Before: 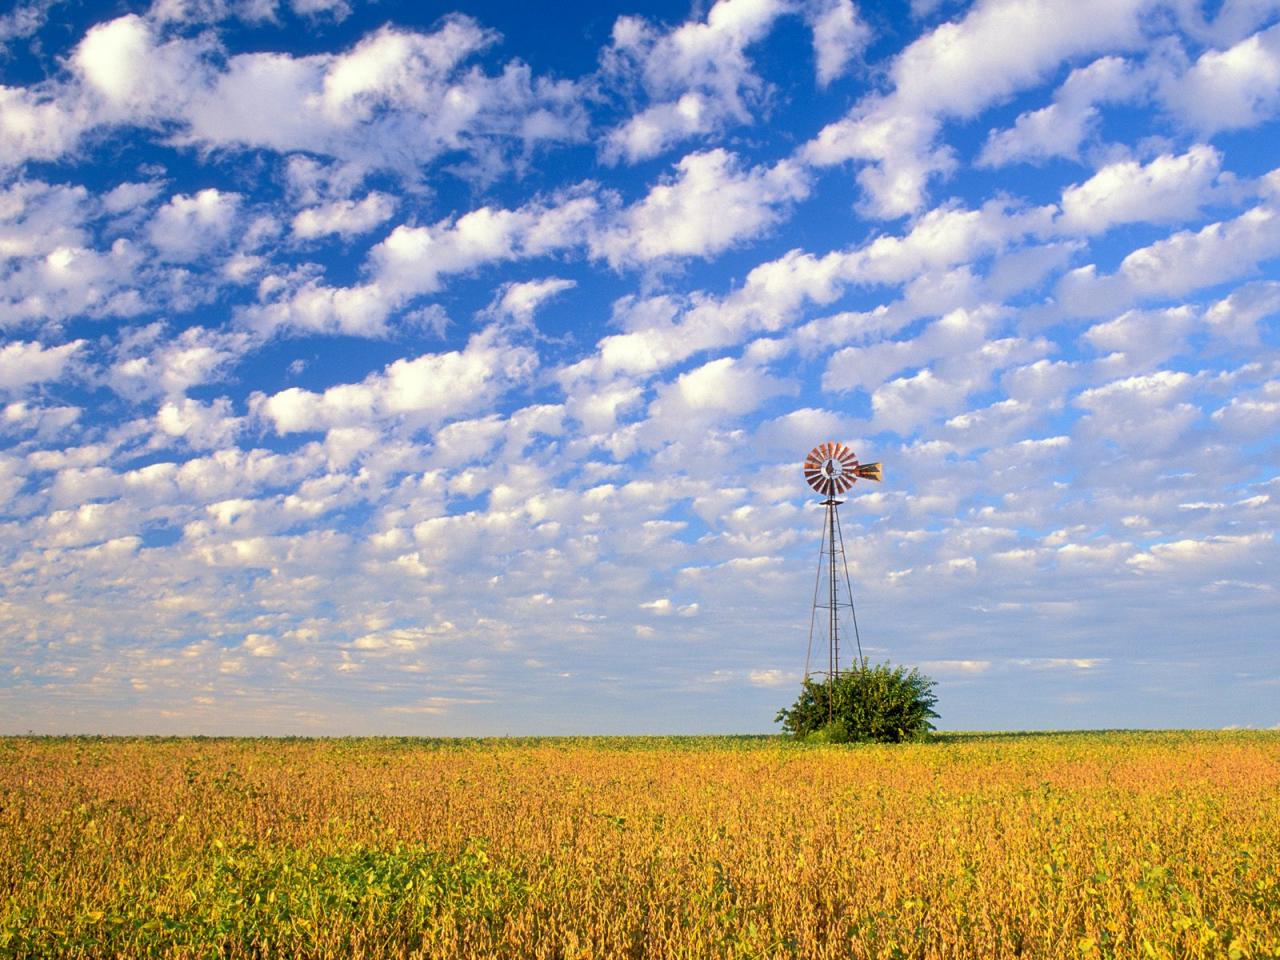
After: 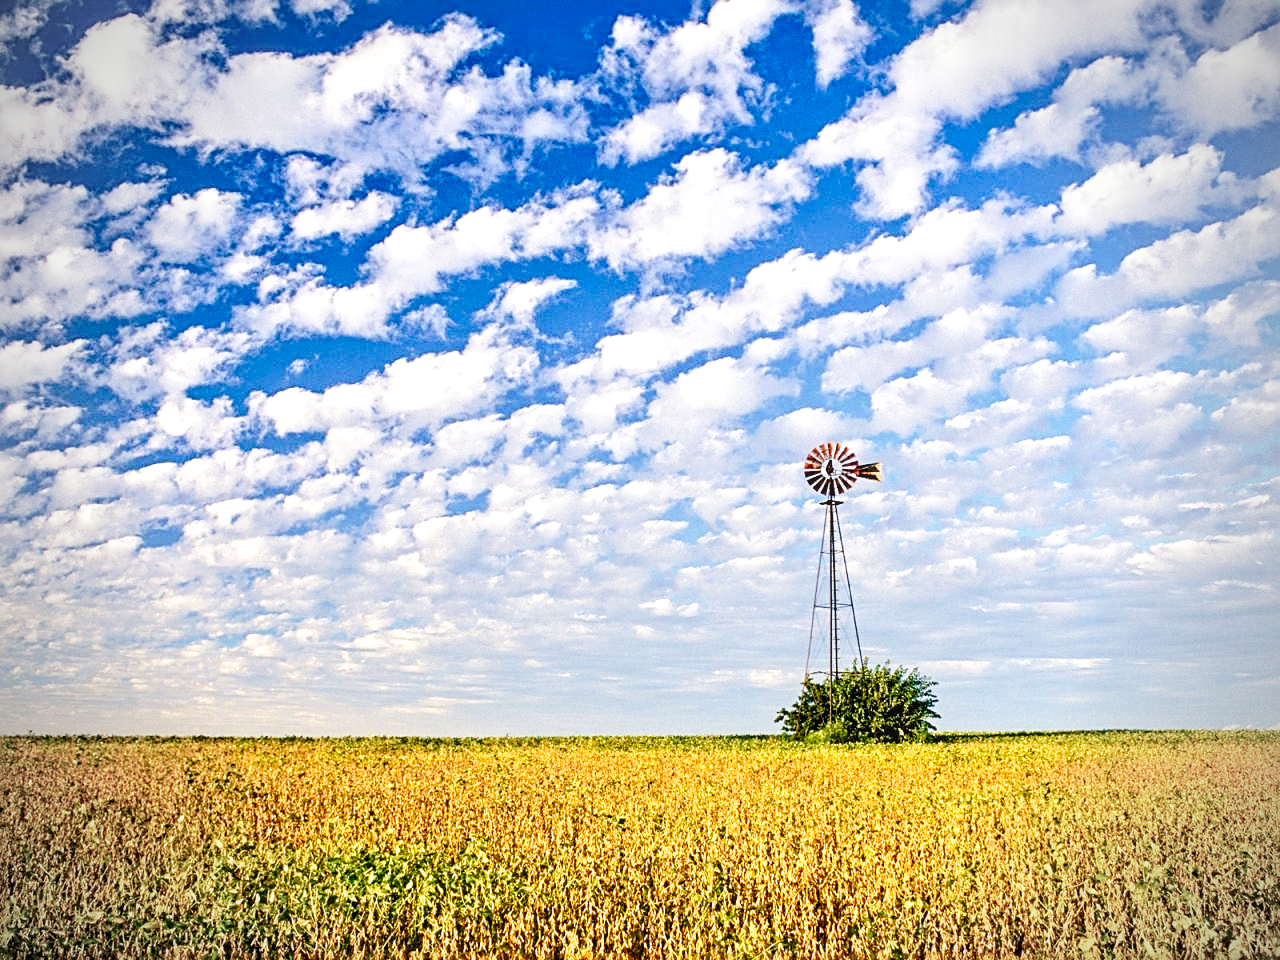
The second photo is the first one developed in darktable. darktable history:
sharpen: radius 2.56, amount 0.648
base curve: curves: ch0 [(0, 0) (0.028, 0.03) (0.121, 0.232) (0.46, 0.748) (0.859, 0.968) (1, 1)], preserve colors none
vignetting: fall-off start 73.67%
local contrast: on, module defaults
contrast equalizer: y [[0.511, 0.558, 0.631, 0.632, 0.559, 0.512], [0.5 ×6], [0.507, 0.559, 0.627, 0.644, 0.647, 0.647], [0 ×6], [0 ×6]], mix 0.802
